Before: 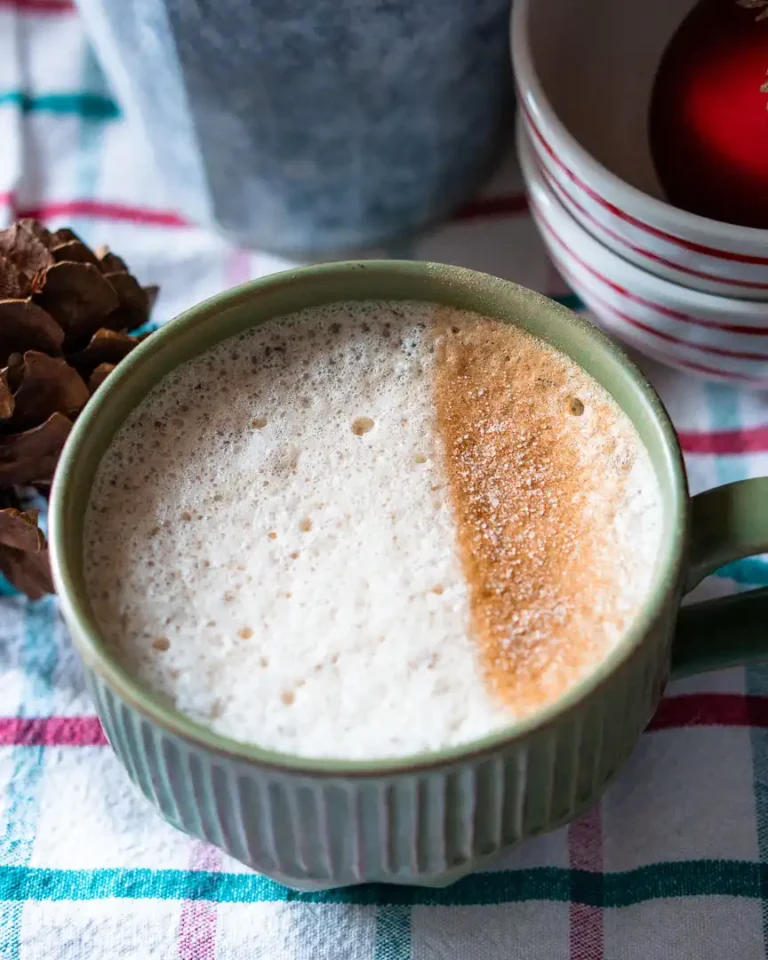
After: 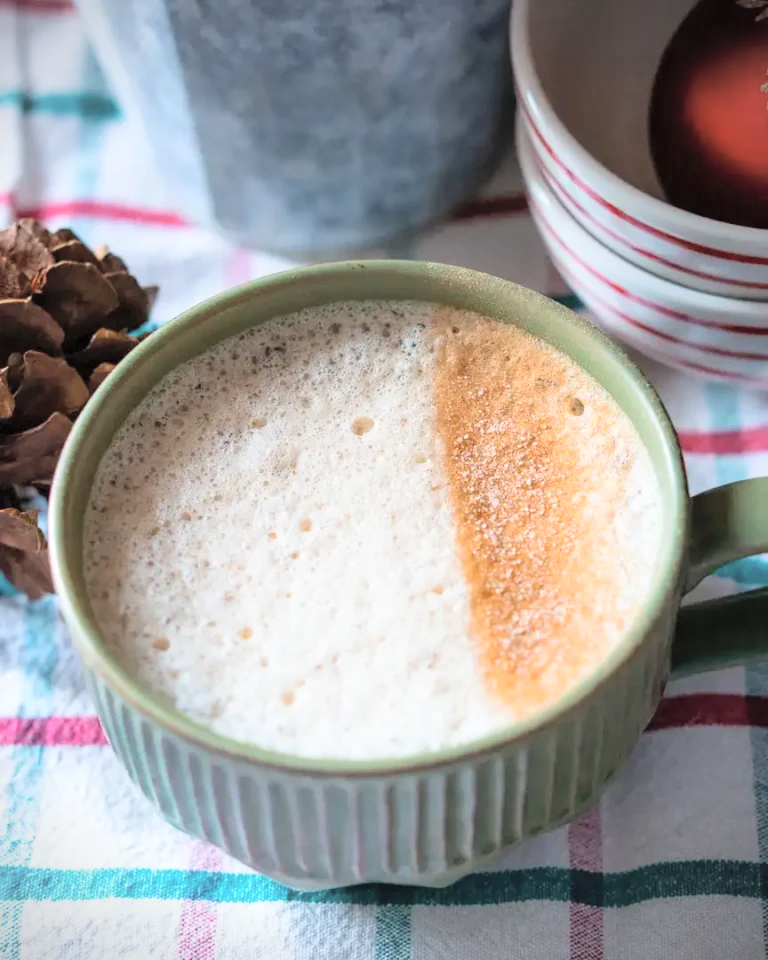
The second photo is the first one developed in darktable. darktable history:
vignetting: fall-off start 91.19%
global tonemap: drago (0.7, 100)
